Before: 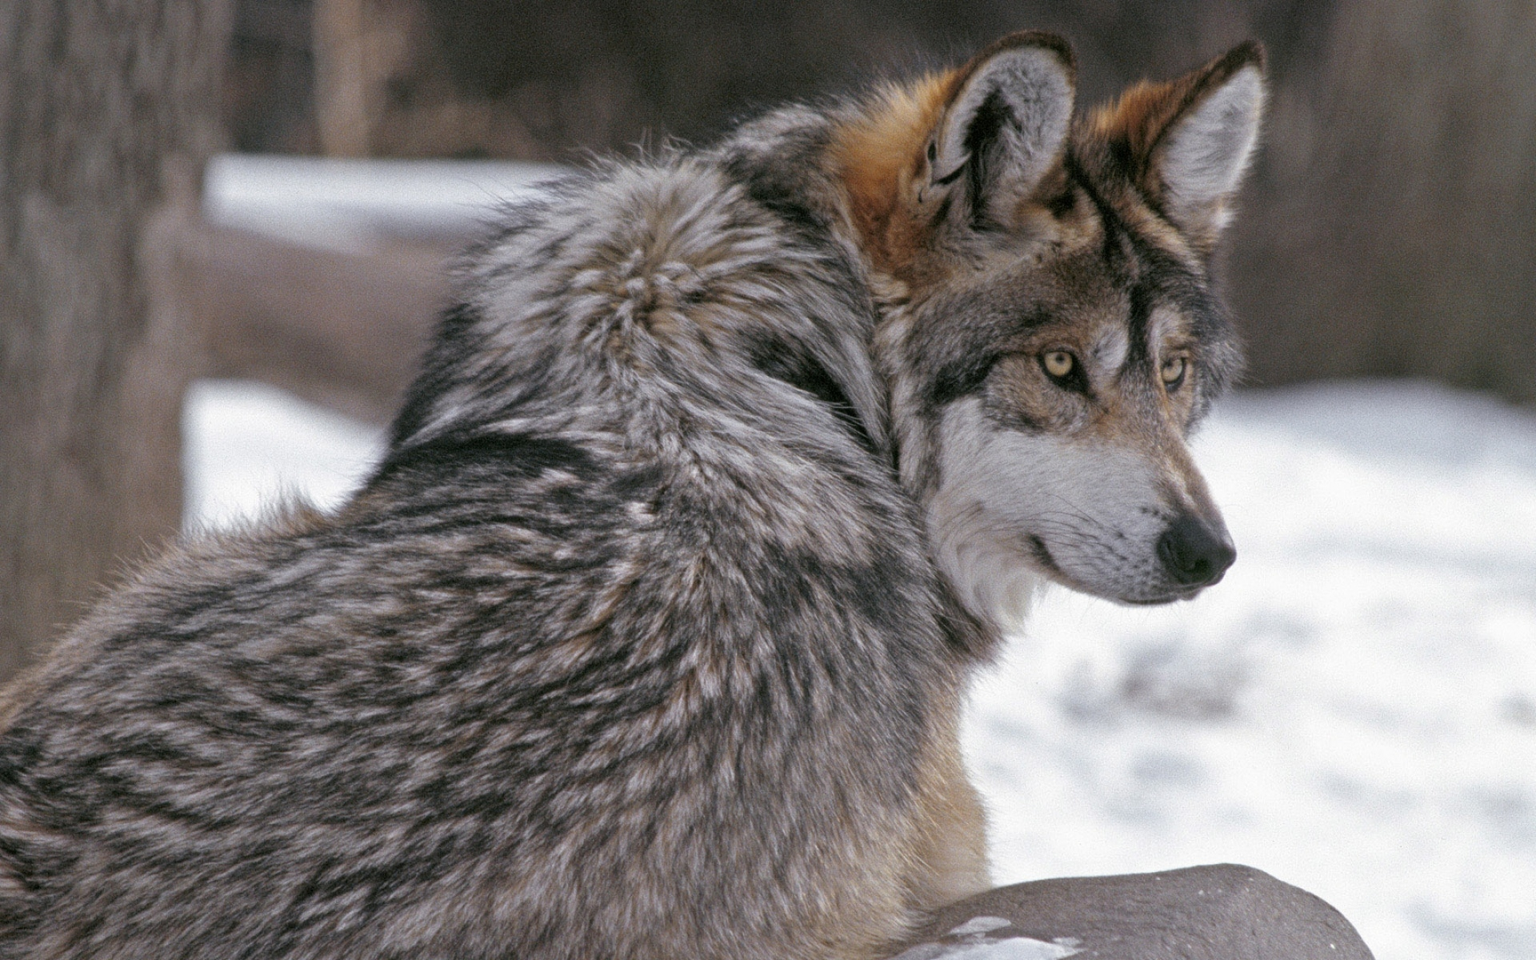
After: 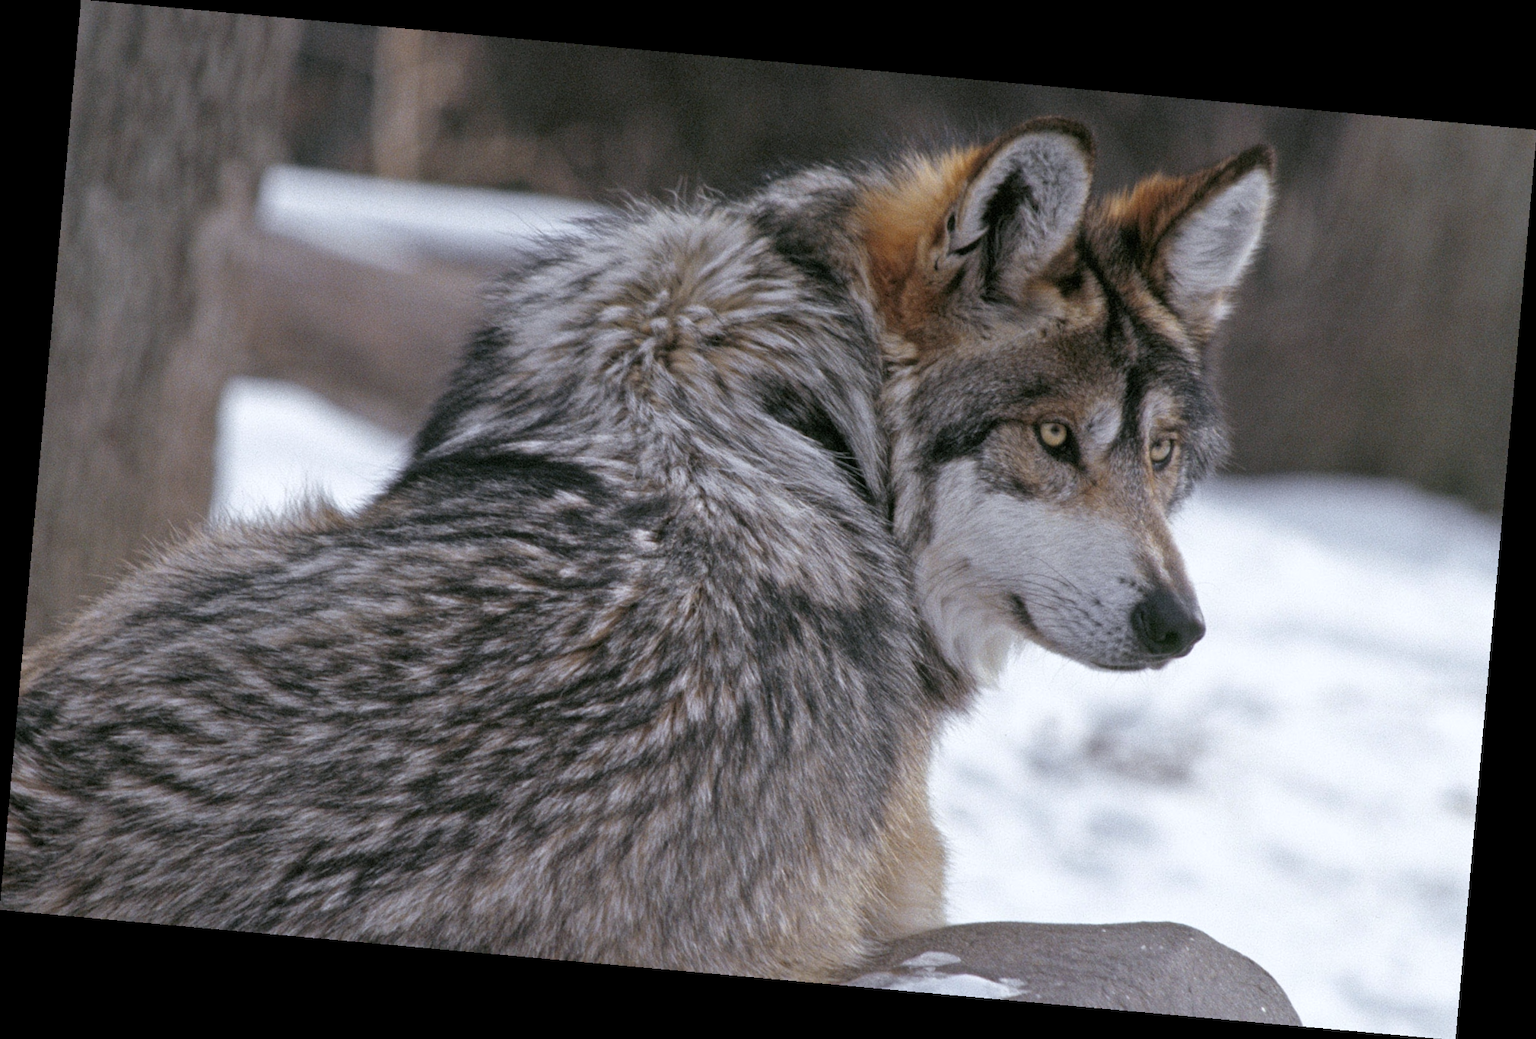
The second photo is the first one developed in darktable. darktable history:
rotate and perspective: rotation 5.12°, automatic cropping off
white balance: red 0.98, blue 1.034
